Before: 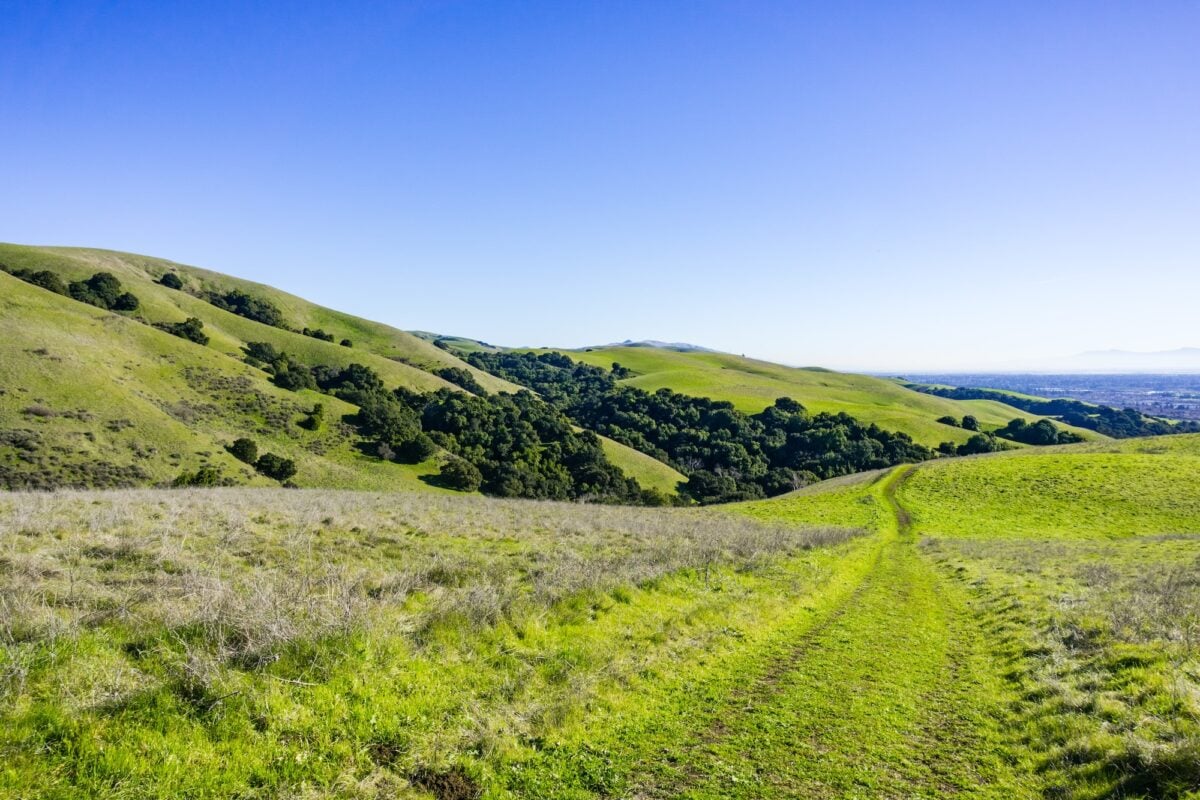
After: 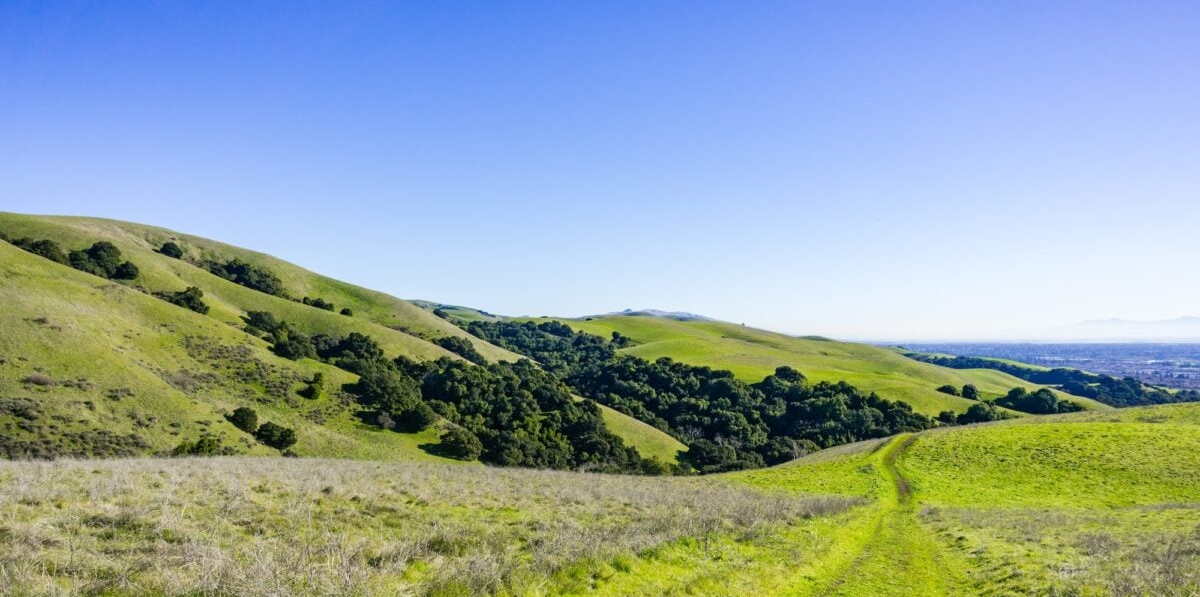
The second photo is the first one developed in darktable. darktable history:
crop: top 3.895%, bottom 21.356%
